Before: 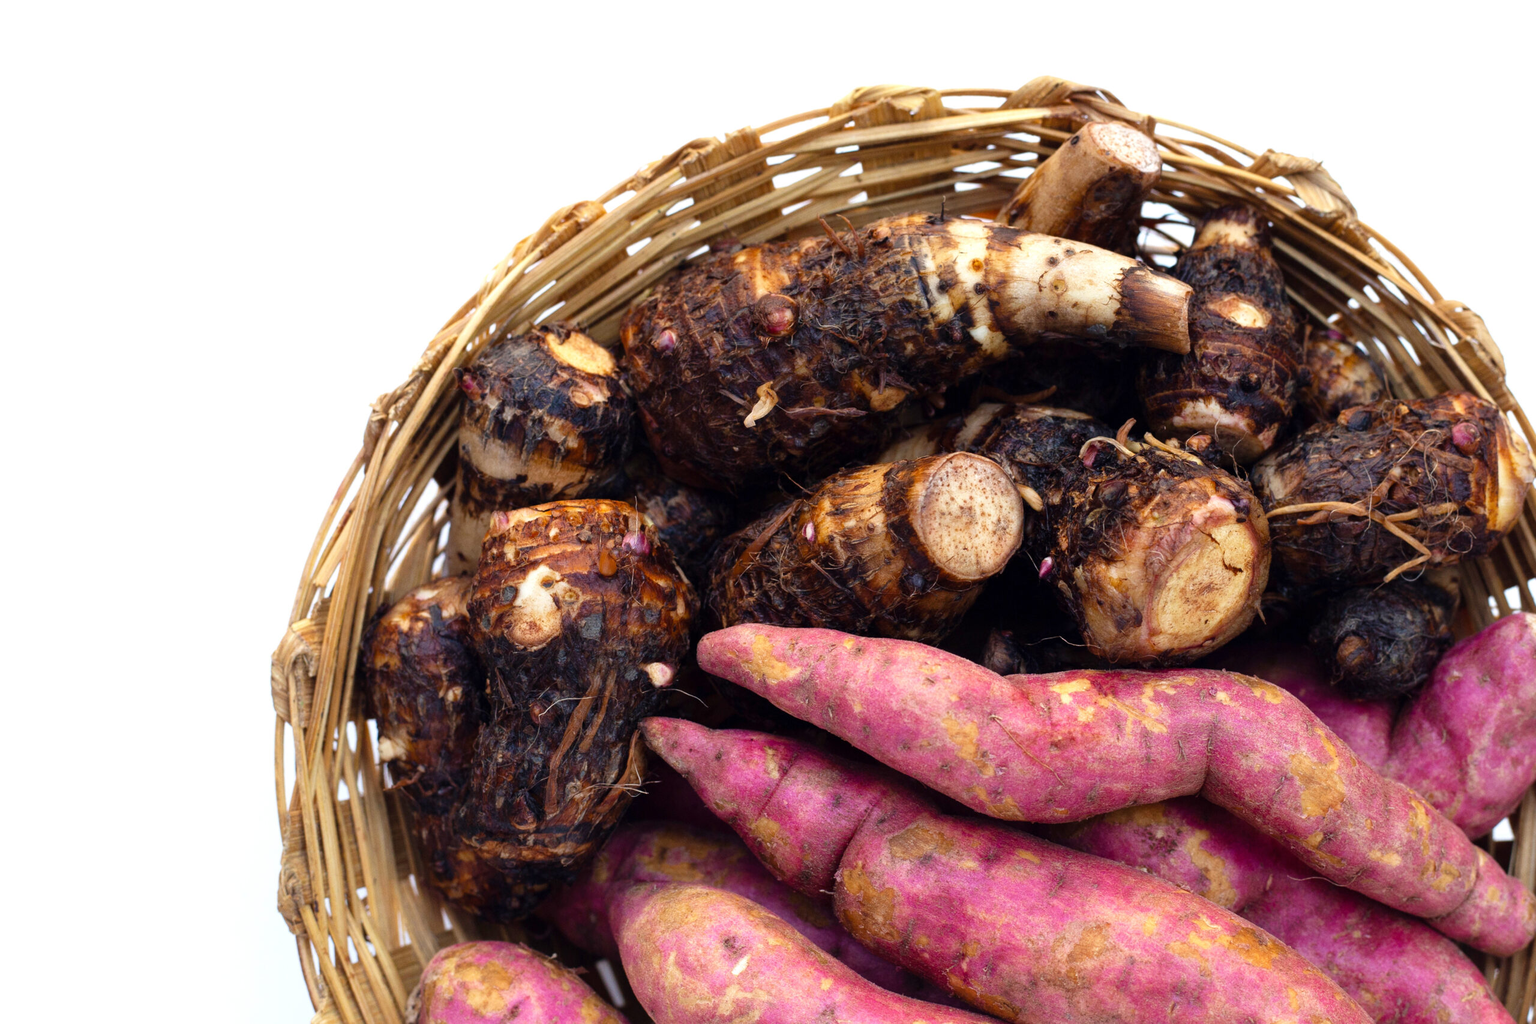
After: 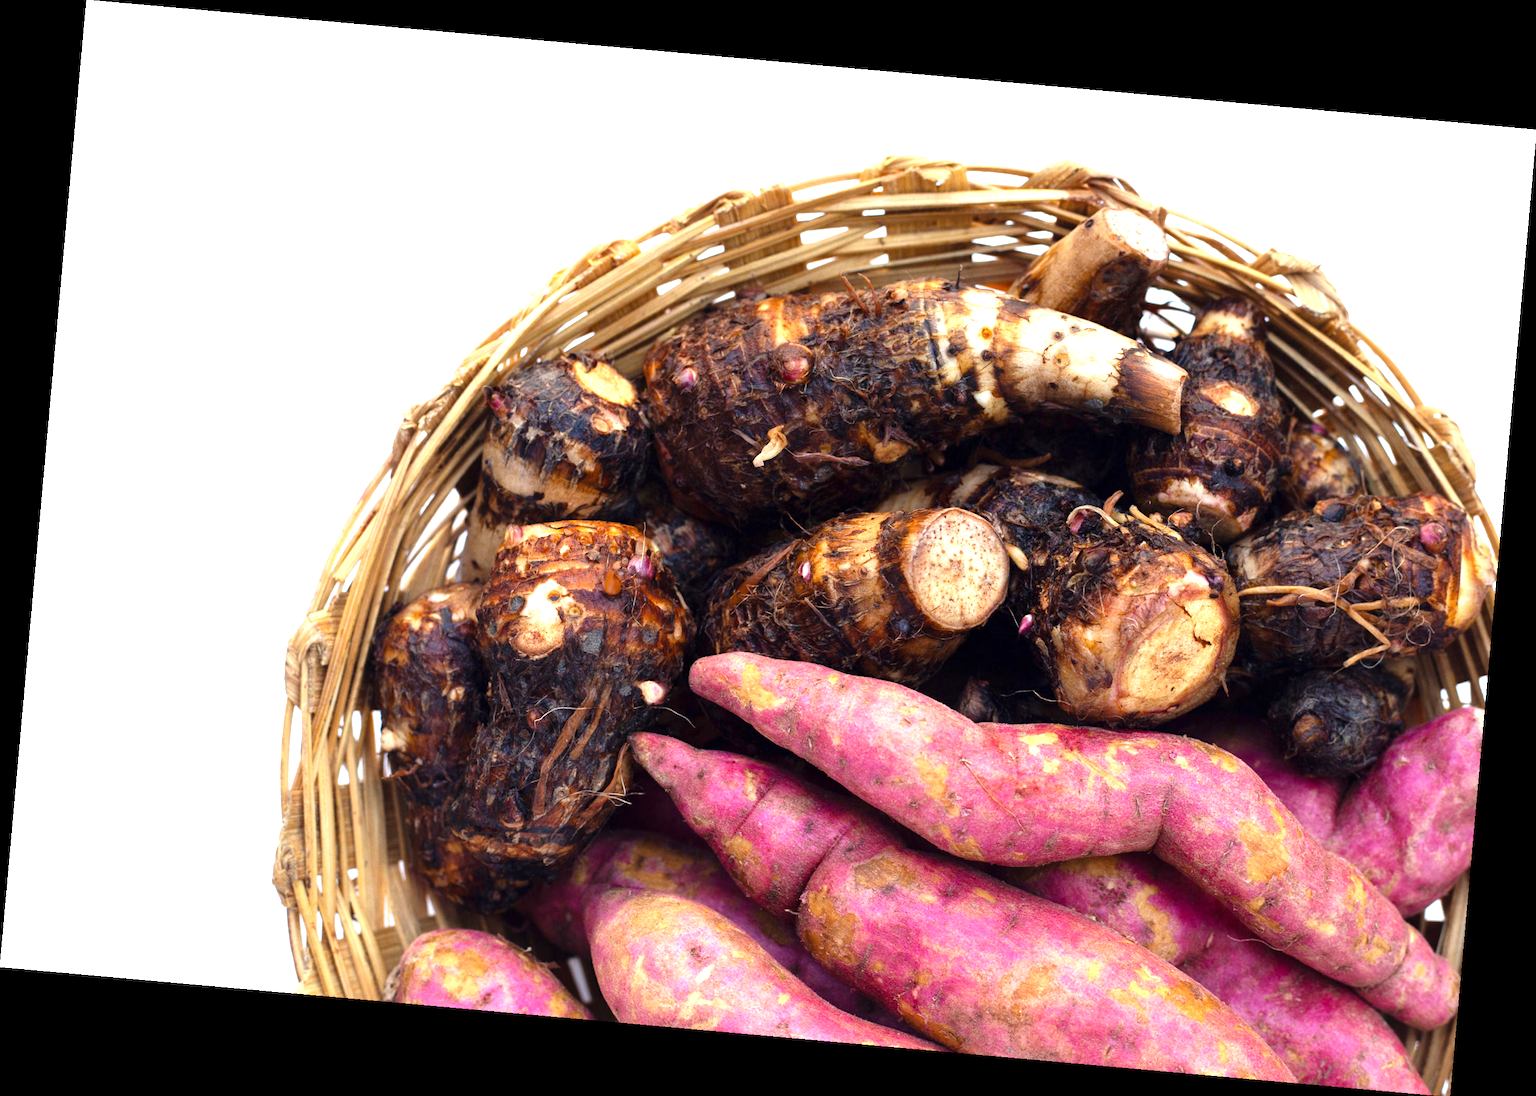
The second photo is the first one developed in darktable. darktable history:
rotate and perspective: rotation 5.12°, automatic cropping off
white balance: emerald 1
exposure: compensate exposure bias true, compensate highlight preservation false
